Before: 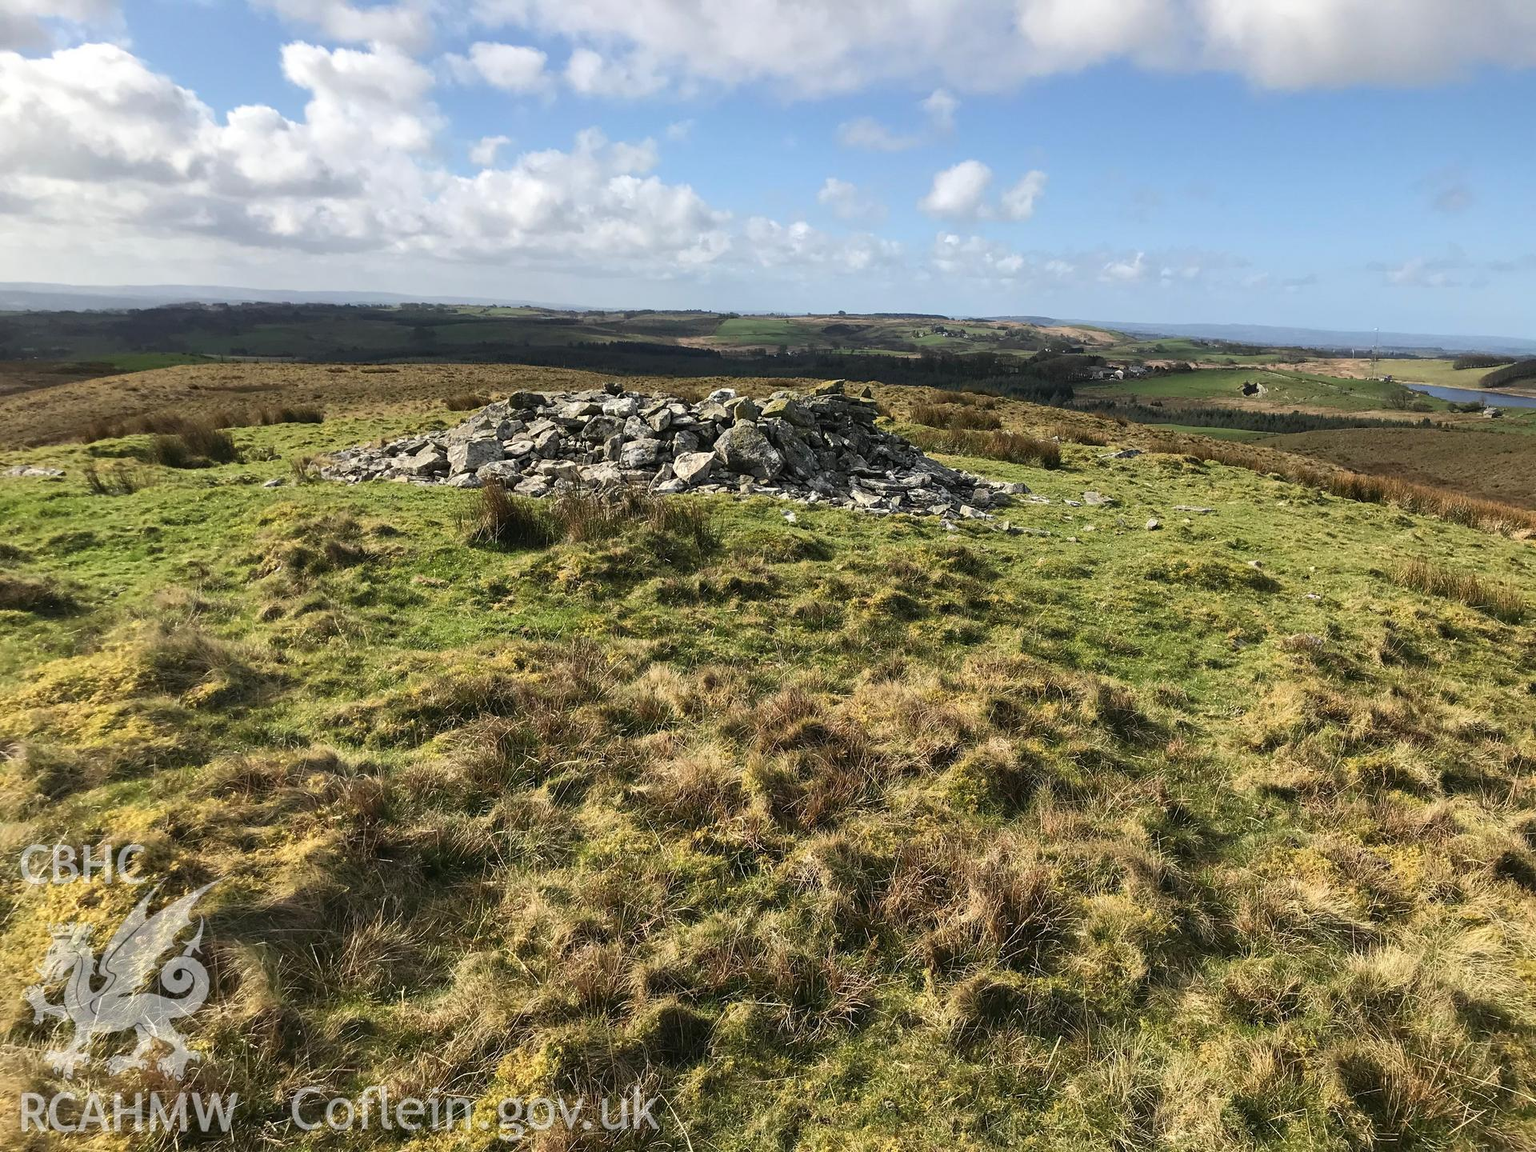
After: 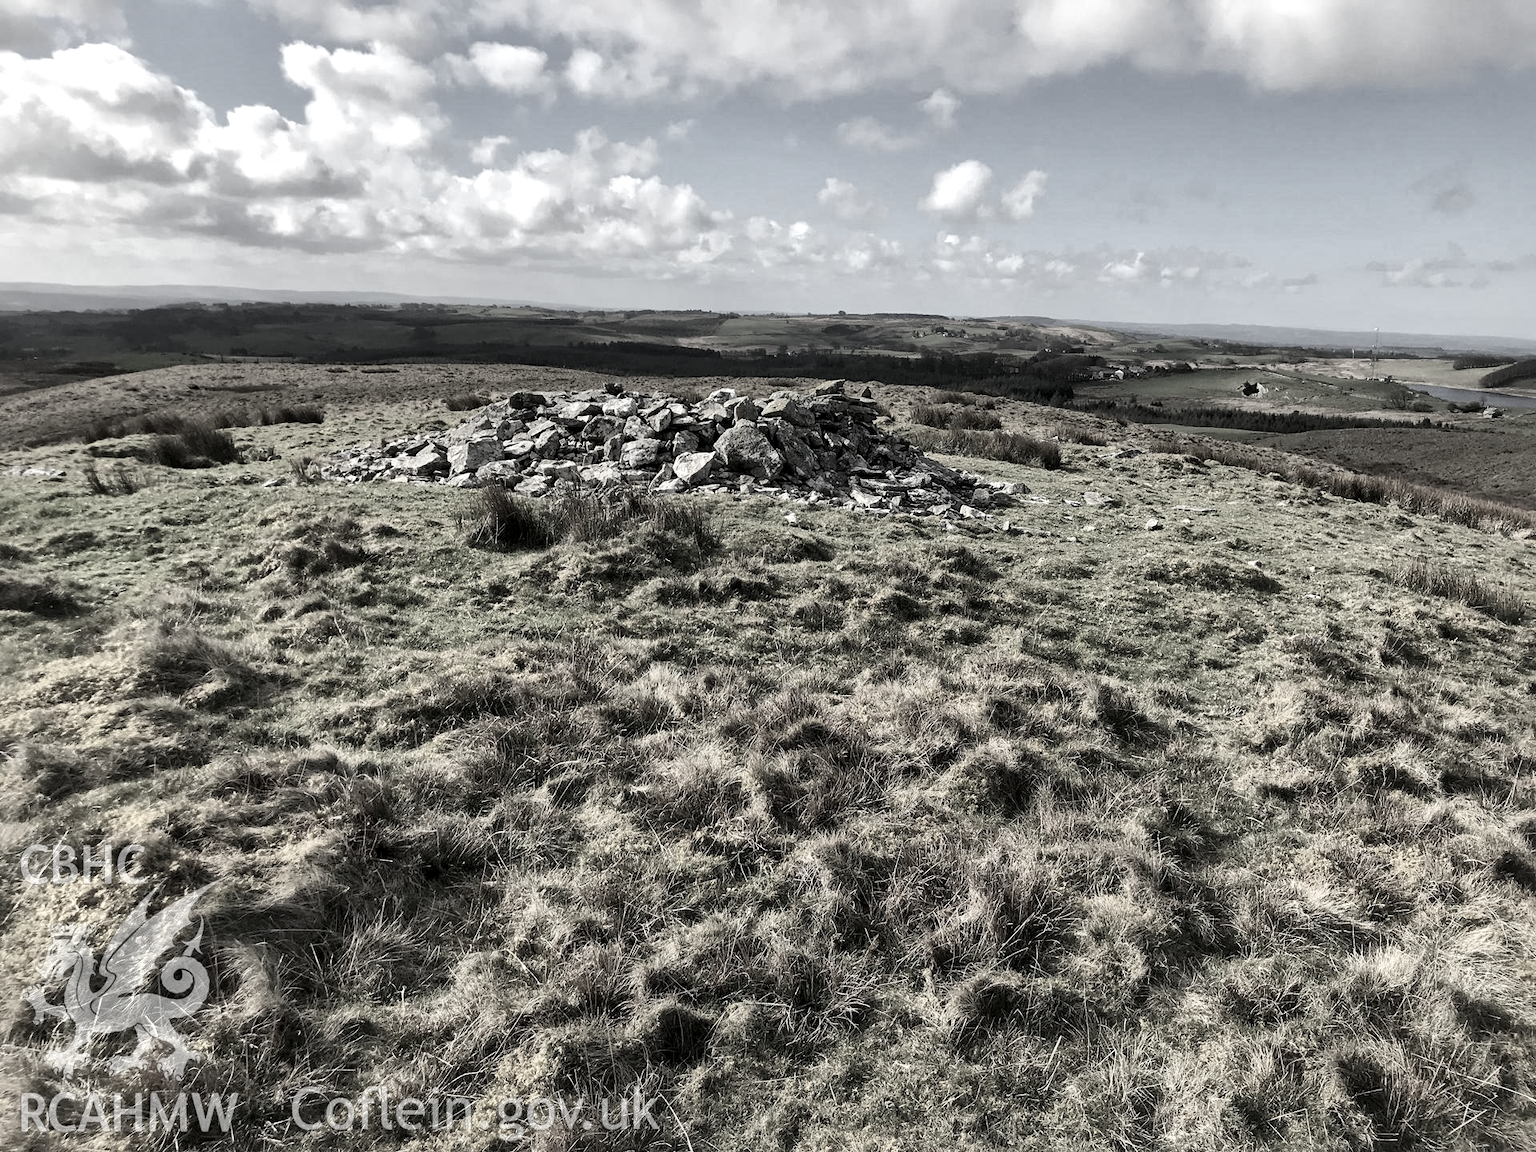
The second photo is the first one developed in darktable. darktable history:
color correction: highlights b* -0.017, saturation 0.206
local contrast: mode bilateral grid, contrast 20, coarseness 50, detail 178%, midtone range 0.2
